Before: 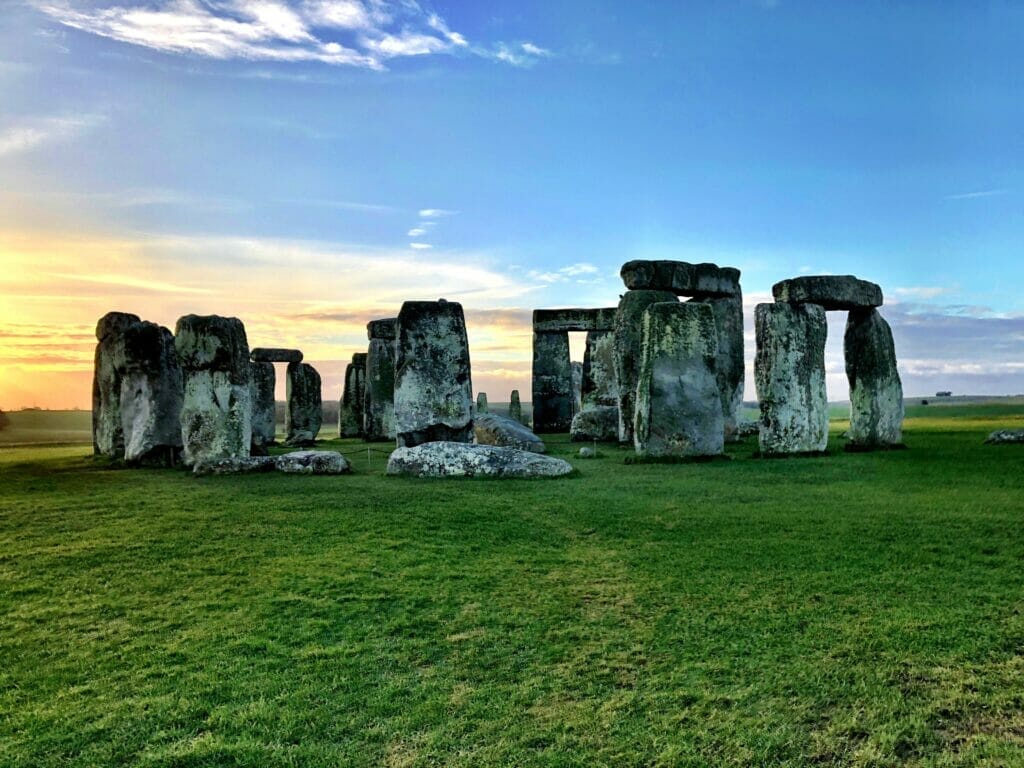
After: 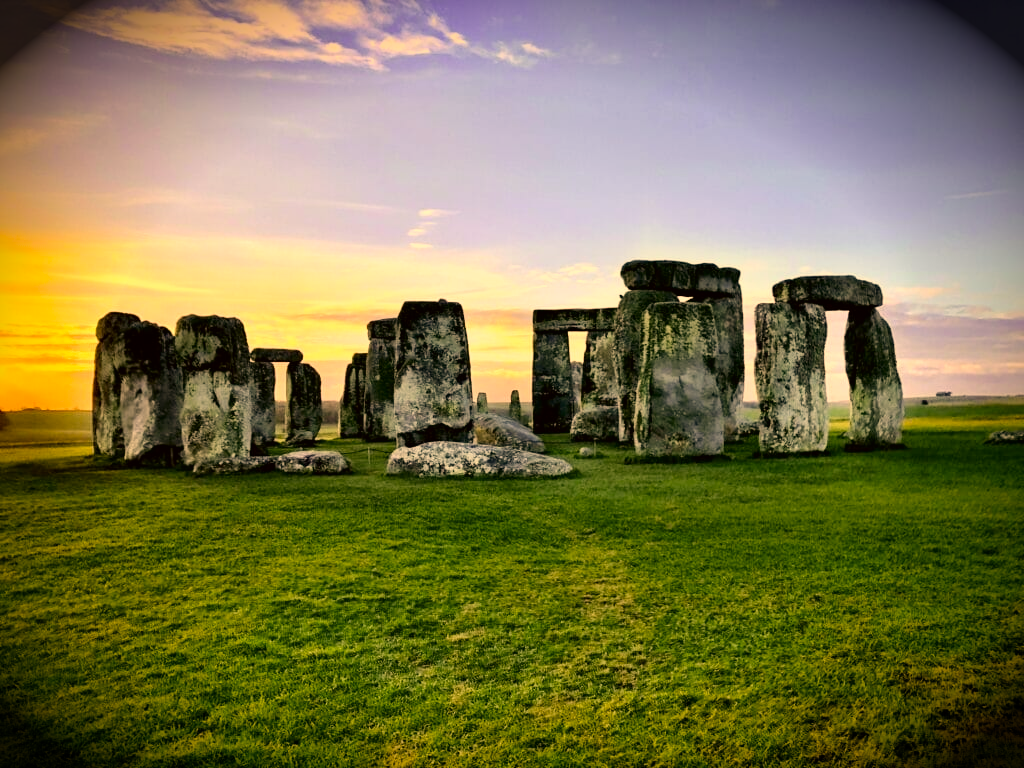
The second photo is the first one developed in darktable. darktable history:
vignetting: brightness -0.983, saturation 0.492, automatic ratio true, unbound false
color correction: highlights a* 18.67, highlights b* 35.42, shadows a* 1.04, shadows b* 6.41, saturation 1.04
tone curve: curves: ch0 [(0, 0) (0.004, 0.001) (0.133, 0.112) (0.325, 0.362) (0.832, 0.893) (1, 1)], color space Lab, independent channels, preserve colors none
